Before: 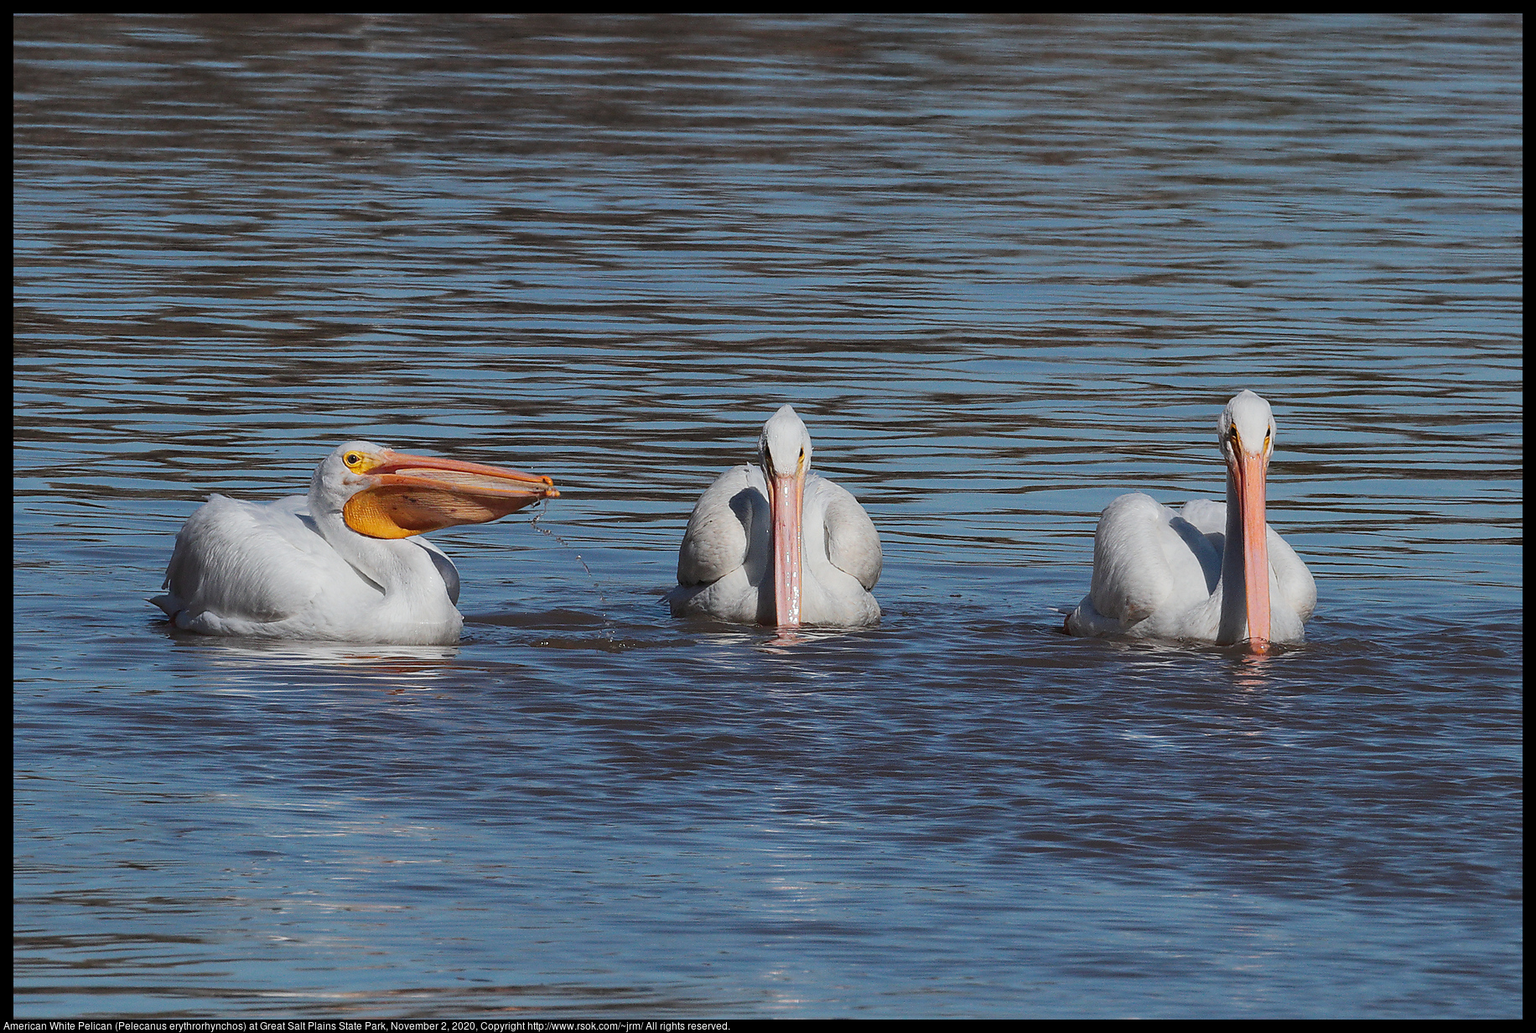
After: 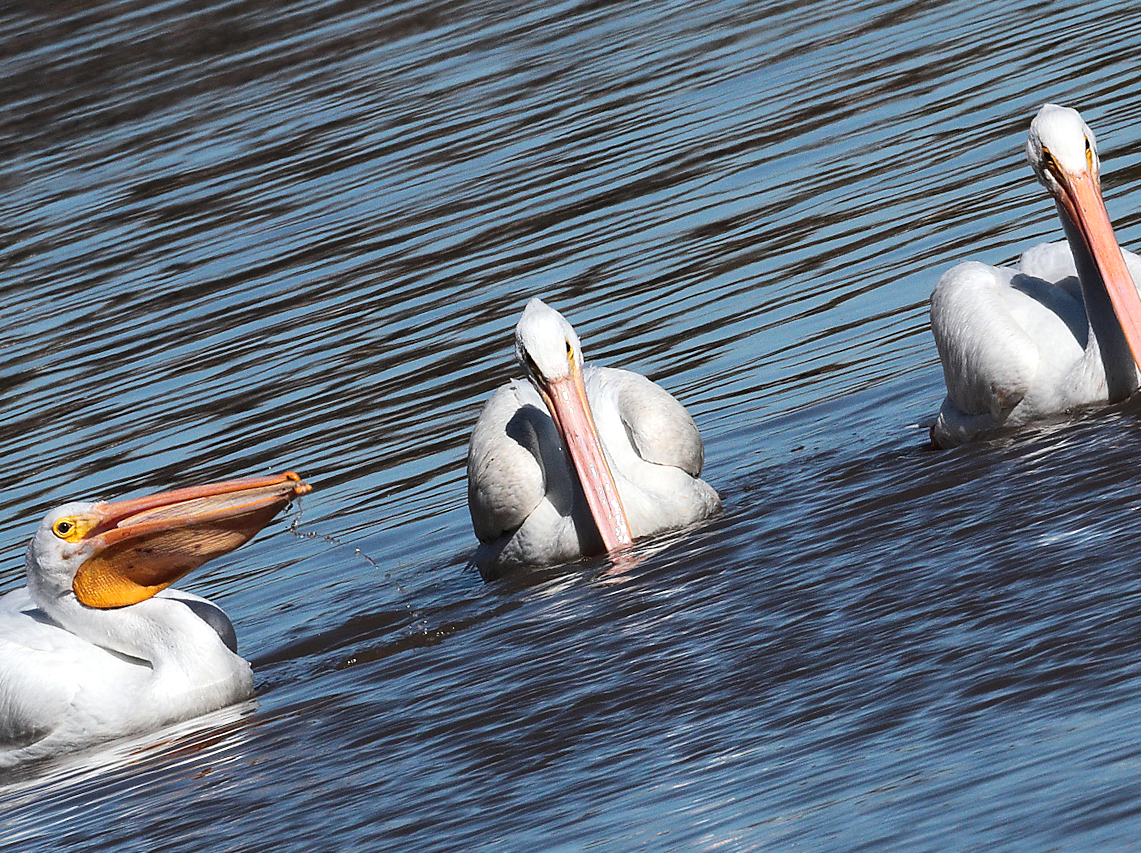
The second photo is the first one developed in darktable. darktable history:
crop and rotate: angle 18.88°, left 6.804%, right 4.23%, bottom 1.074%
tone equalizer: -8 EV -0.72 EV, -7 EV -0.67 EV, -6 EV -0.618 EV, -5 EV -0.411 EV, -3 EV 0.371 EV, -2 EV 0.6 EV, -1 EV 0.697 EV, +0 EV 0.774 EV, edges refinement/feathering 500, mask exposure compensation -1.57 EV, preserve details no
